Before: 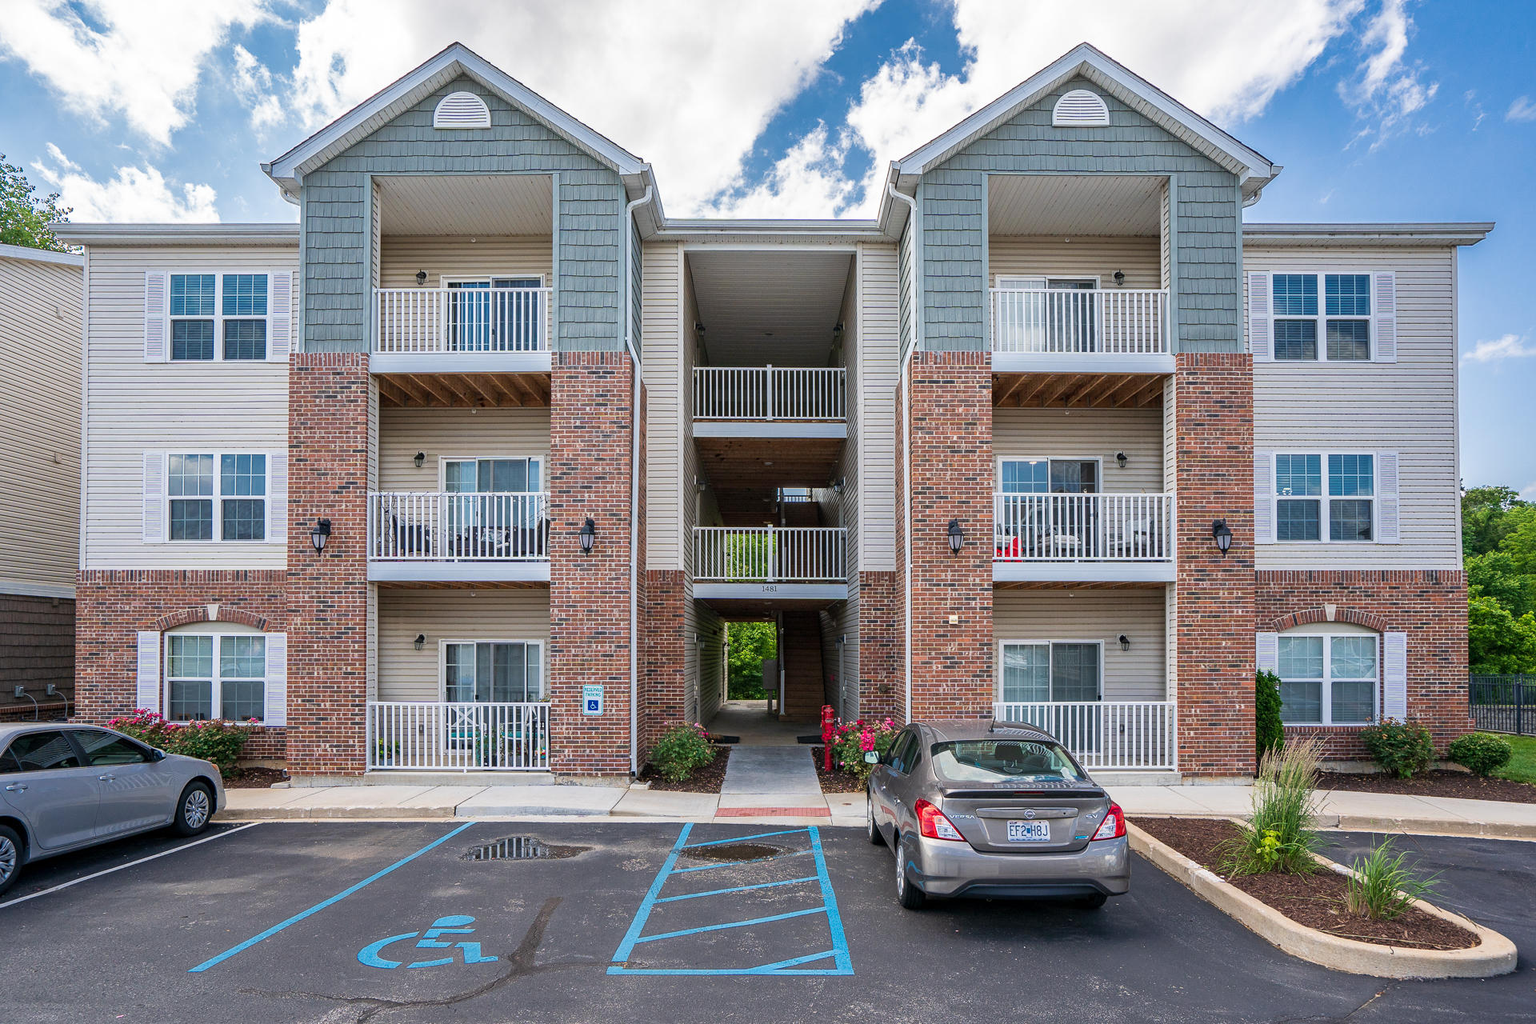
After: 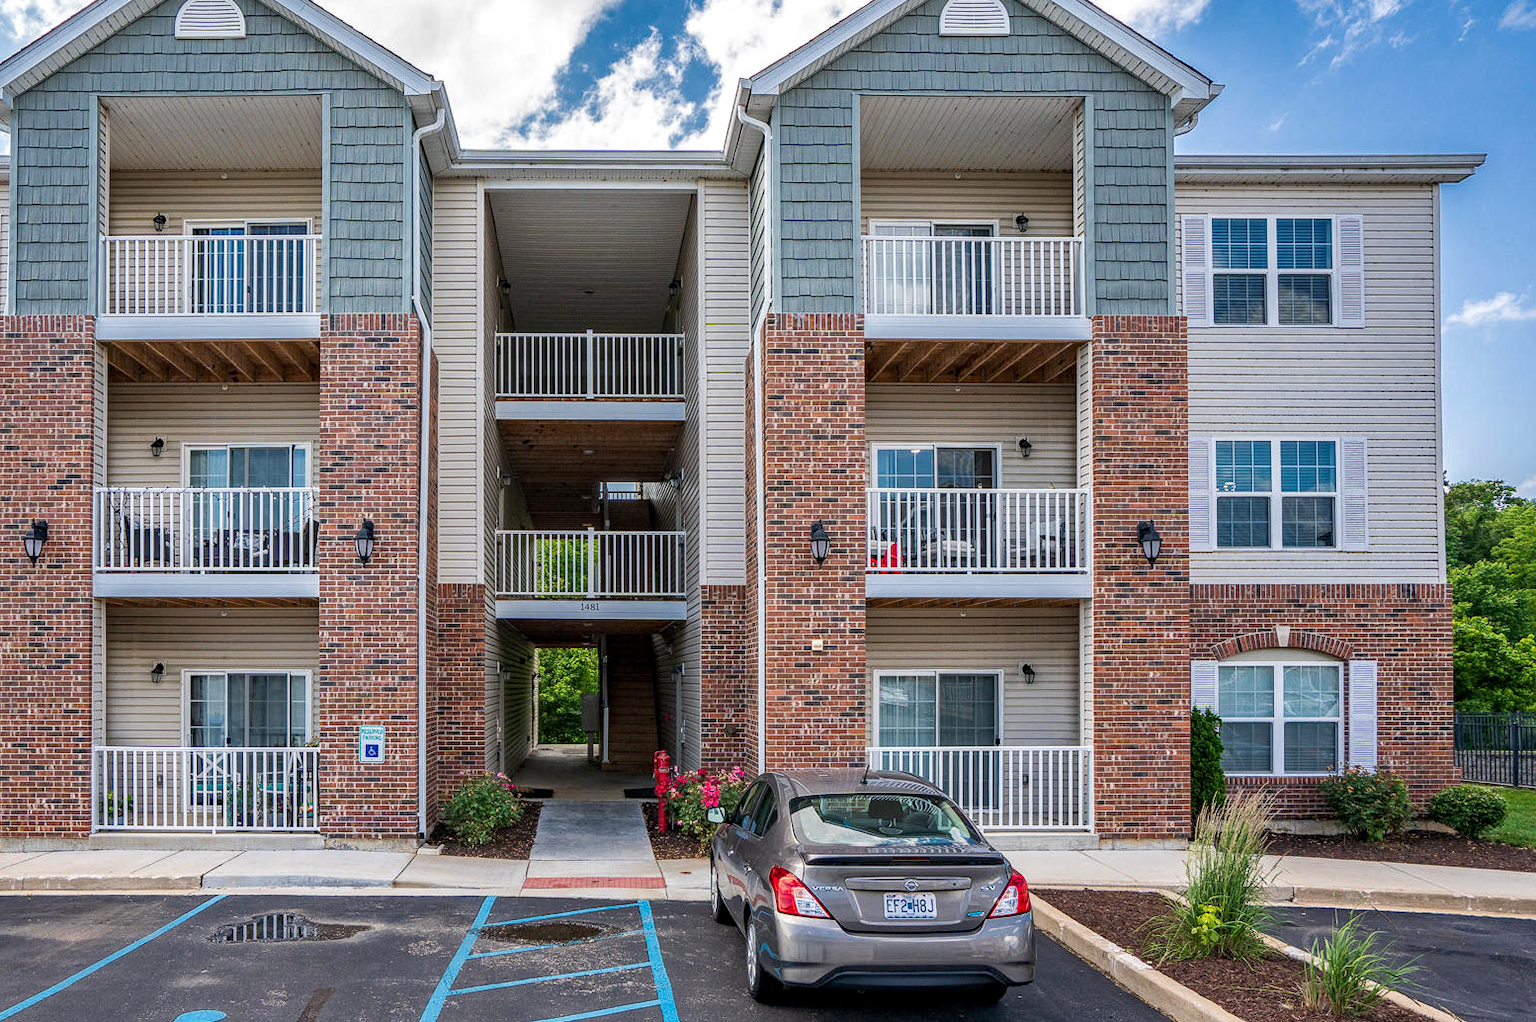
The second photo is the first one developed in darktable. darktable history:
crop: left 19.045%, top 9.569%, right 0.001%, bottom 9.578%
haze removal: compatibility mode true, adaptive false
local contrast: on, module defaults
tone equalizer: edges refinement/feathering 500, mask exposure compensation -1.57 EV, preserve details no
